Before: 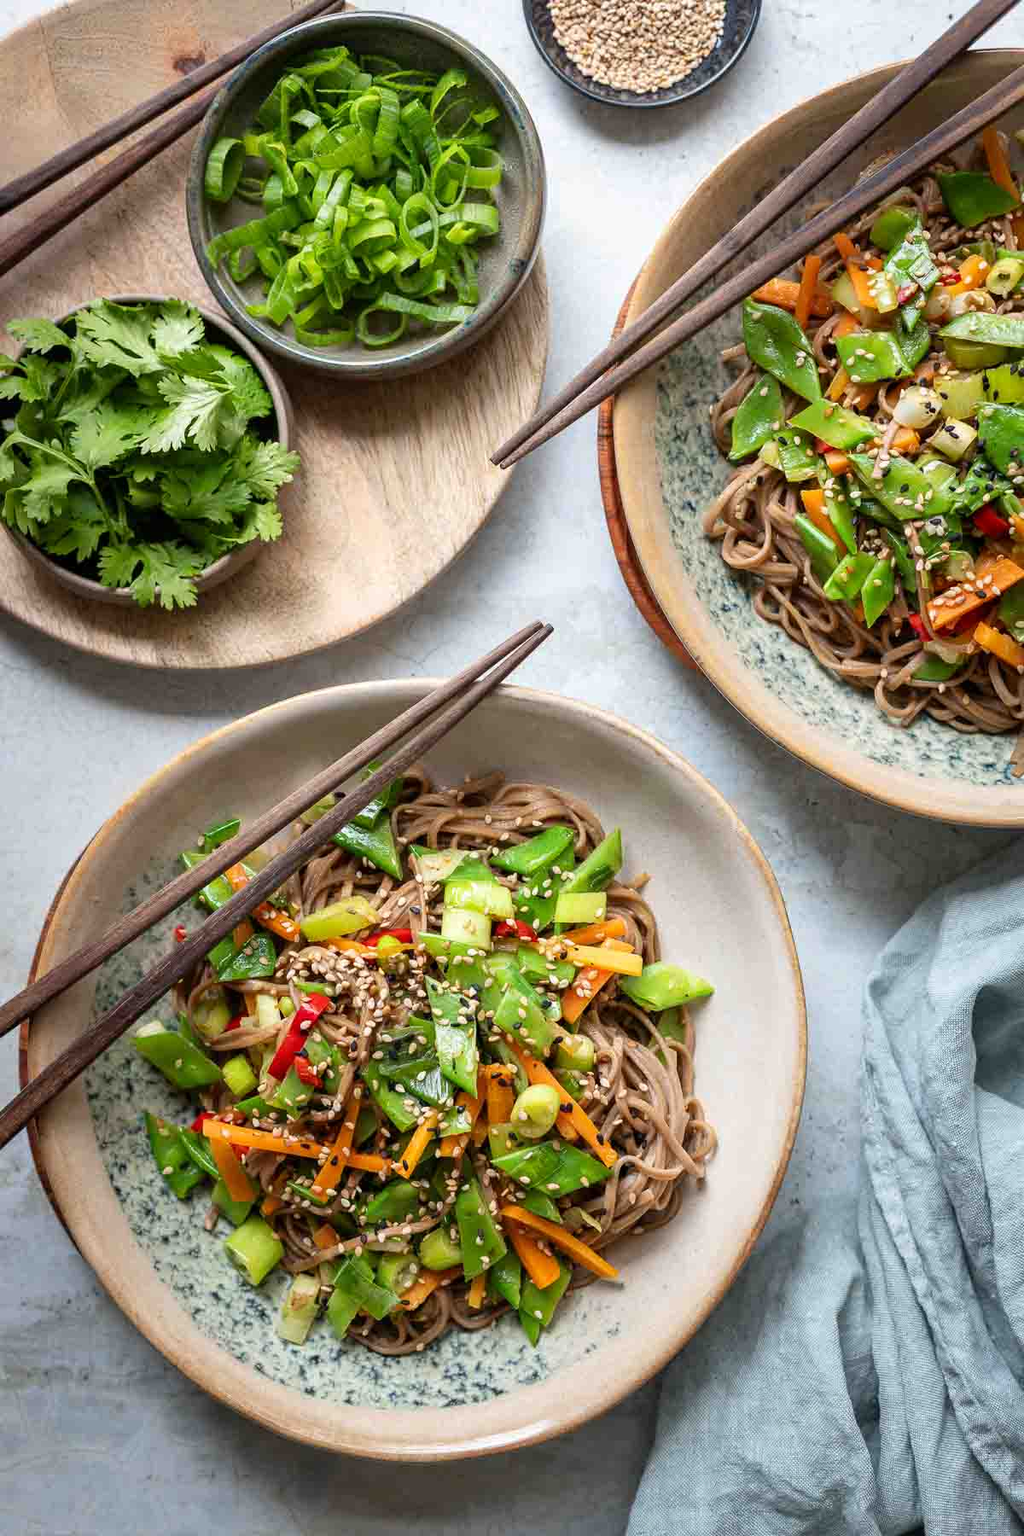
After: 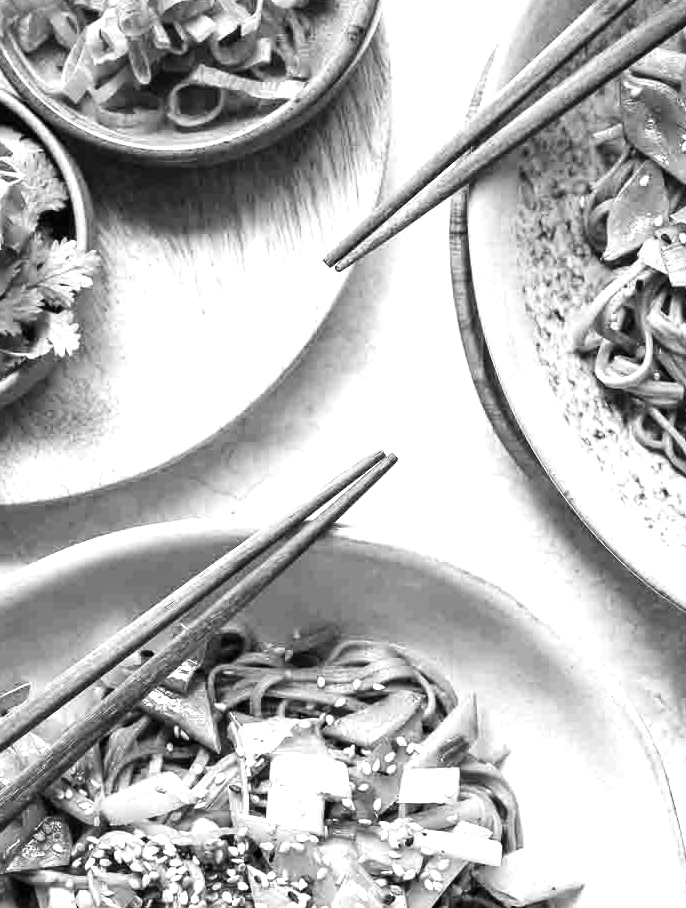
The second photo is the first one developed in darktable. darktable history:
contrast brightness saturation: contrast 0.13, brightness -0.05, saturation 0.16
crop: left 20.932%, top 15.471%, right 21.848%, bottom 34.081%
monochrome: on, module defaults
exposure: black level correction 0, exposure 1 EV, compensate highlight preservation false
